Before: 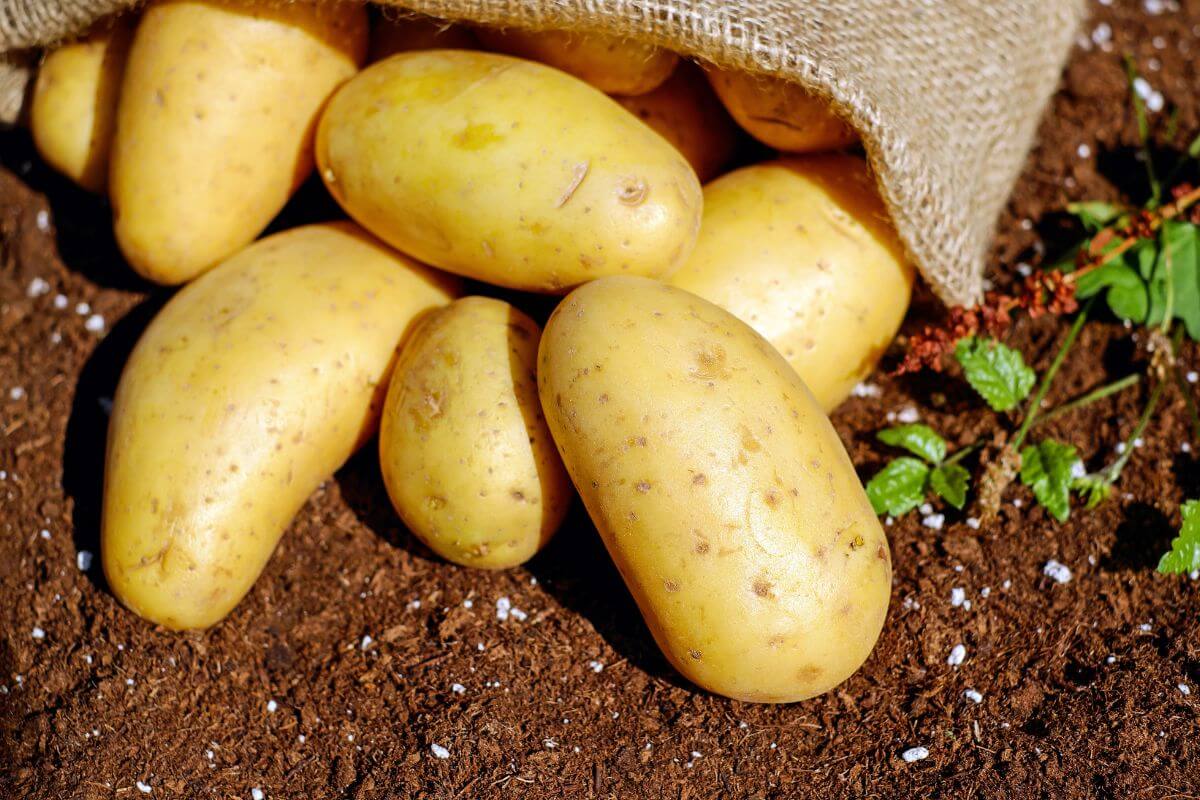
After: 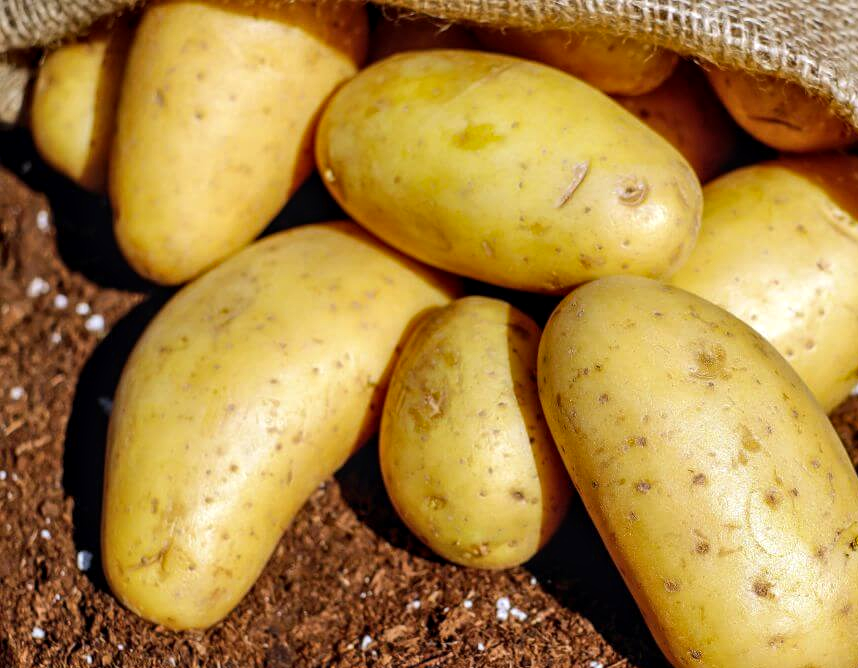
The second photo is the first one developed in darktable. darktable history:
local contrast: on, module defaults
shadows and highlights: soften with gaussian
crop: right 28.488%, bottom 16.407%
